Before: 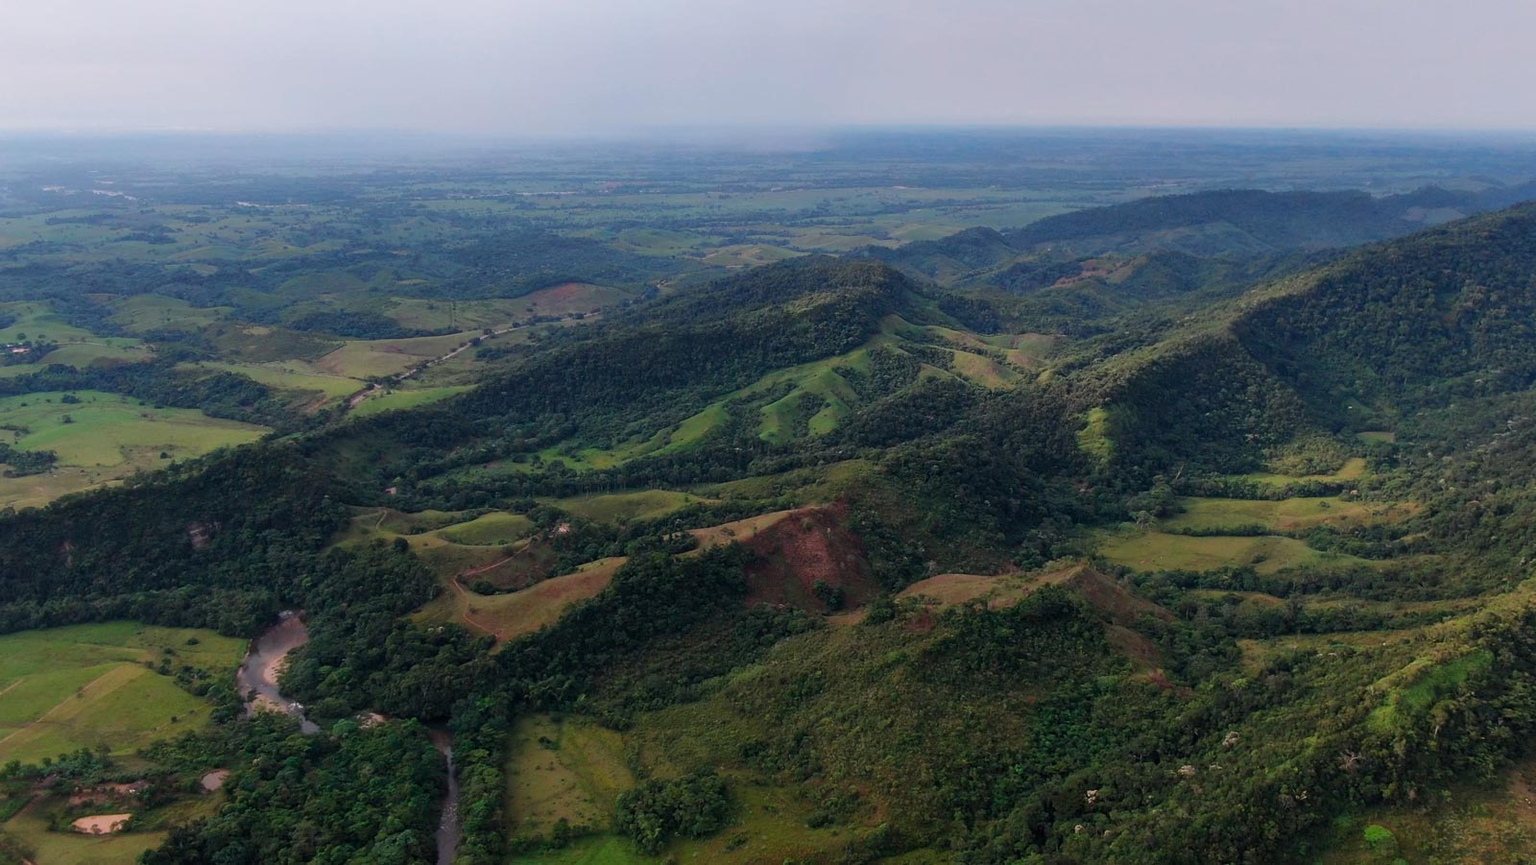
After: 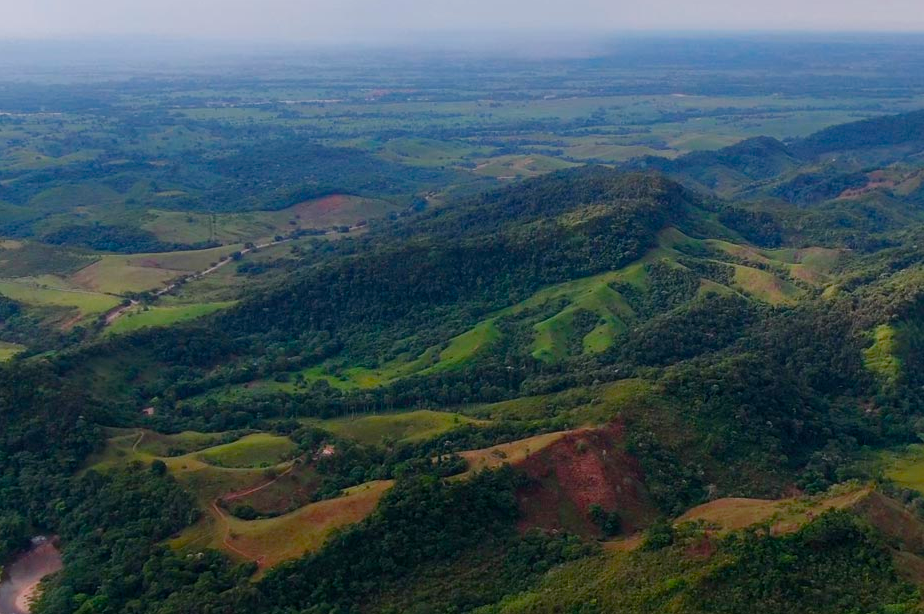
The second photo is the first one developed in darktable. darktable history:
crop: left 16.202%, top 11.208%, right 26.045%, bottom 20.557%
color balance rgb: perceptual saturation grading › global saturation 20%, perceptual saturation grading › highlights -25%, perceptual saturation grading › shadows 50%
